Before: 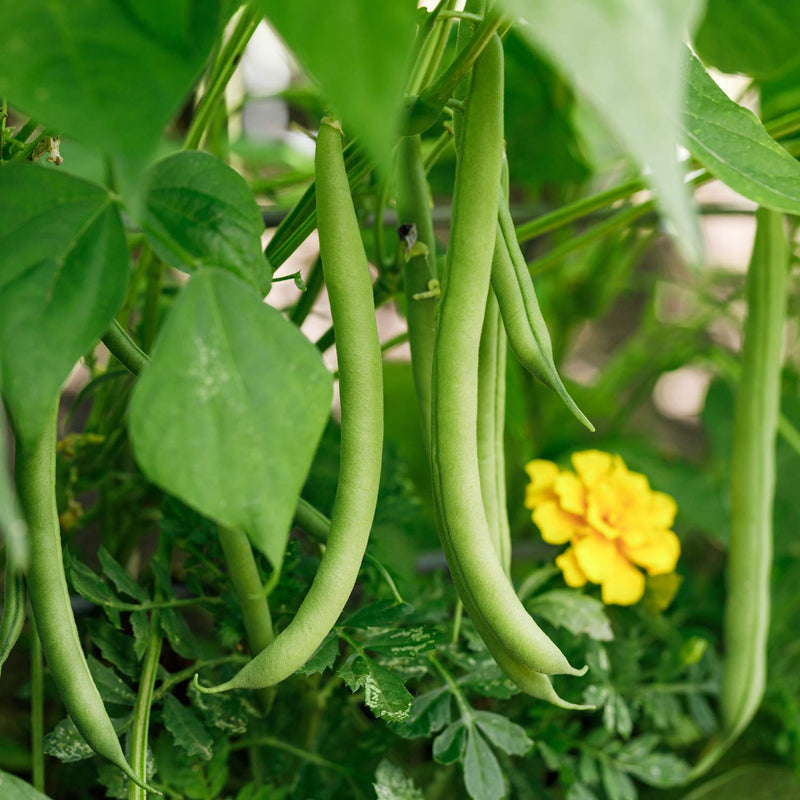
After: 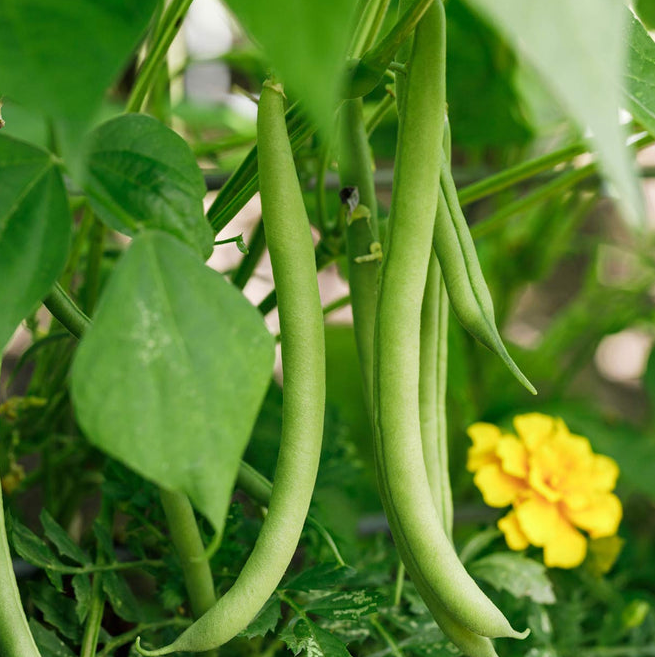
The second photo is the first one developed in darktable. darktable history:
crop and rotate: left 7.46%, top 4.686%, right 10.614%, bottom 13.183%
